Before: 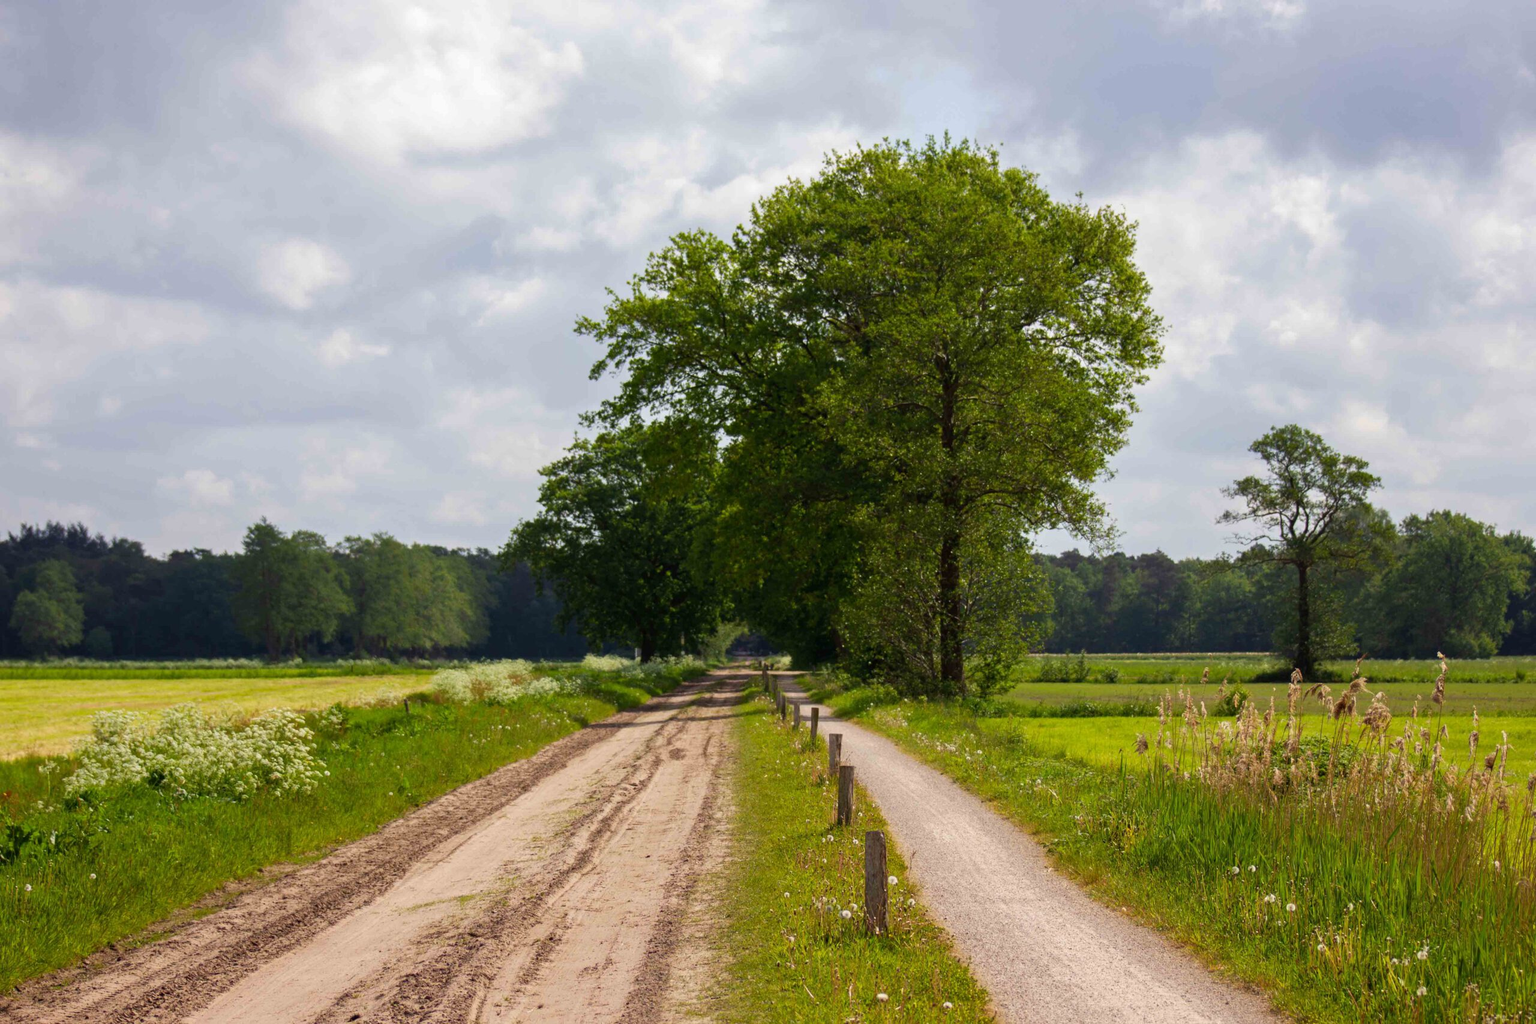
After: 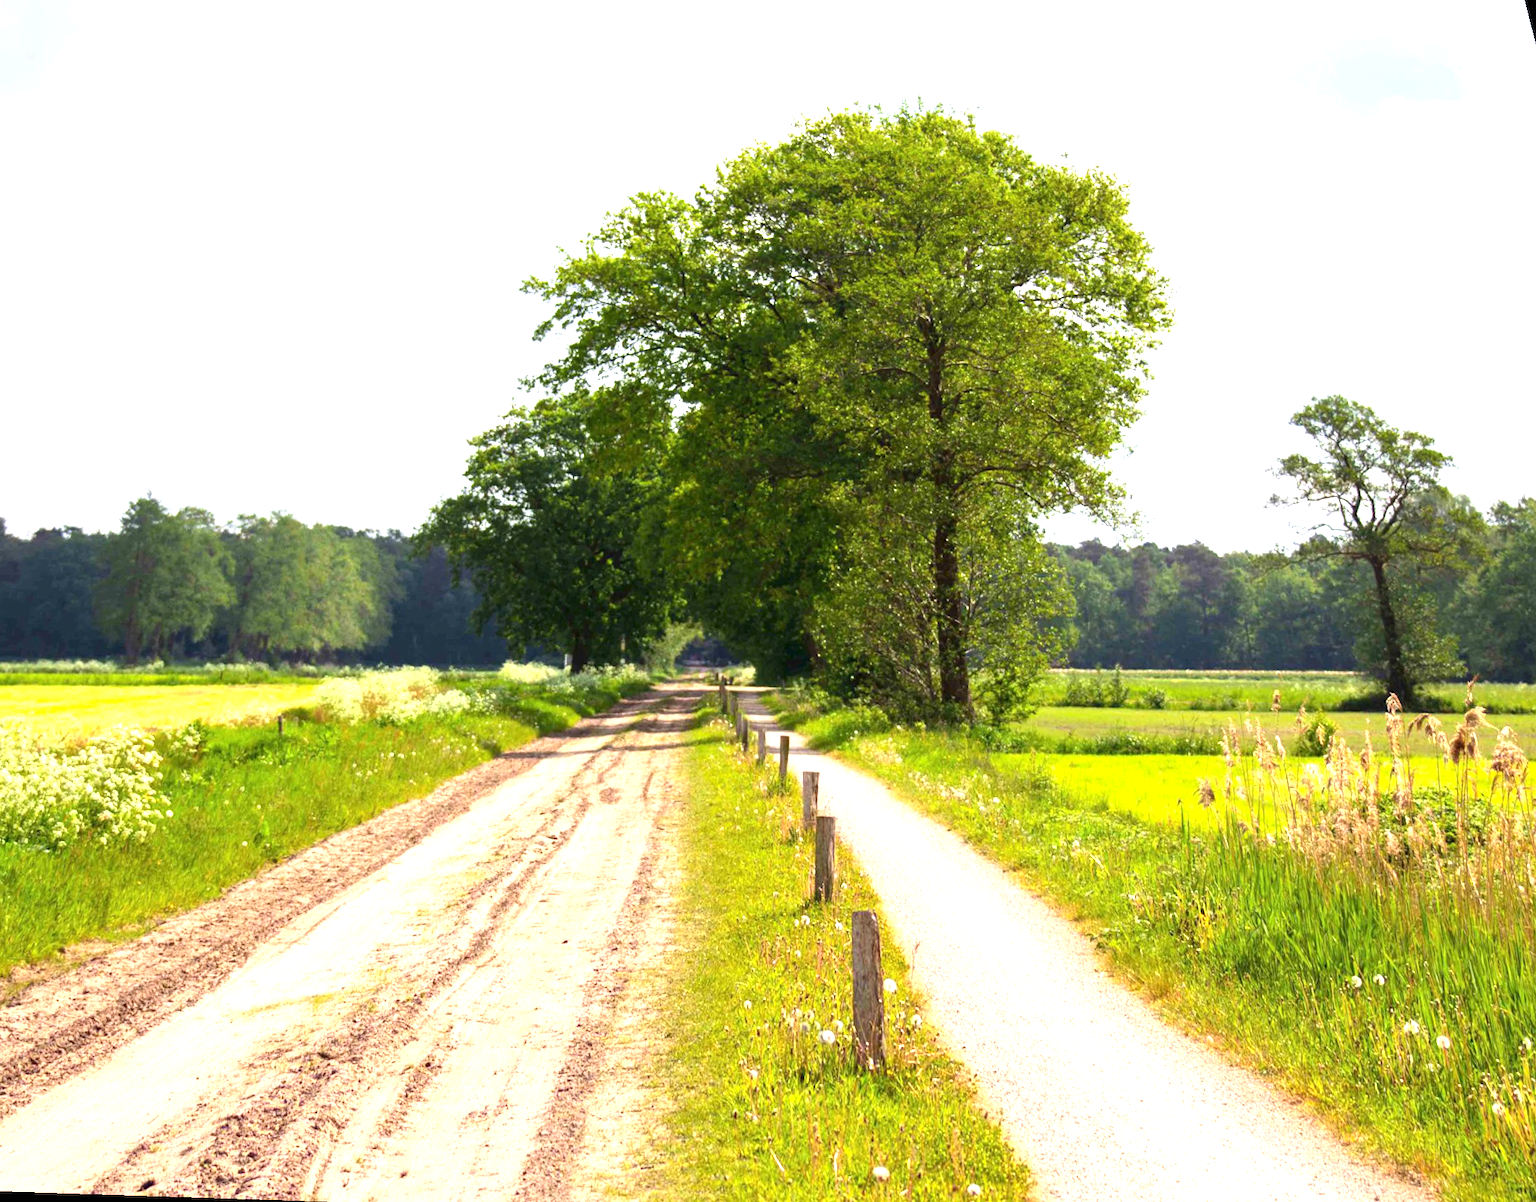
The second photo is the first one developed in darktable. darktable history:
rotate and perspective: rotation 0.72°, lens shift (vertical) -0.352, lens shift (horizontal) -0.051, crop left 0.152, crop right 0.859, crop top 0.019, crop bottom 0.964
contrast brightness saturation: contrast 0.1, brightness 0.02, saturation 0.02
exposure: black level correction 0, exposure 1.5 EV, compensate highlight preservation false
